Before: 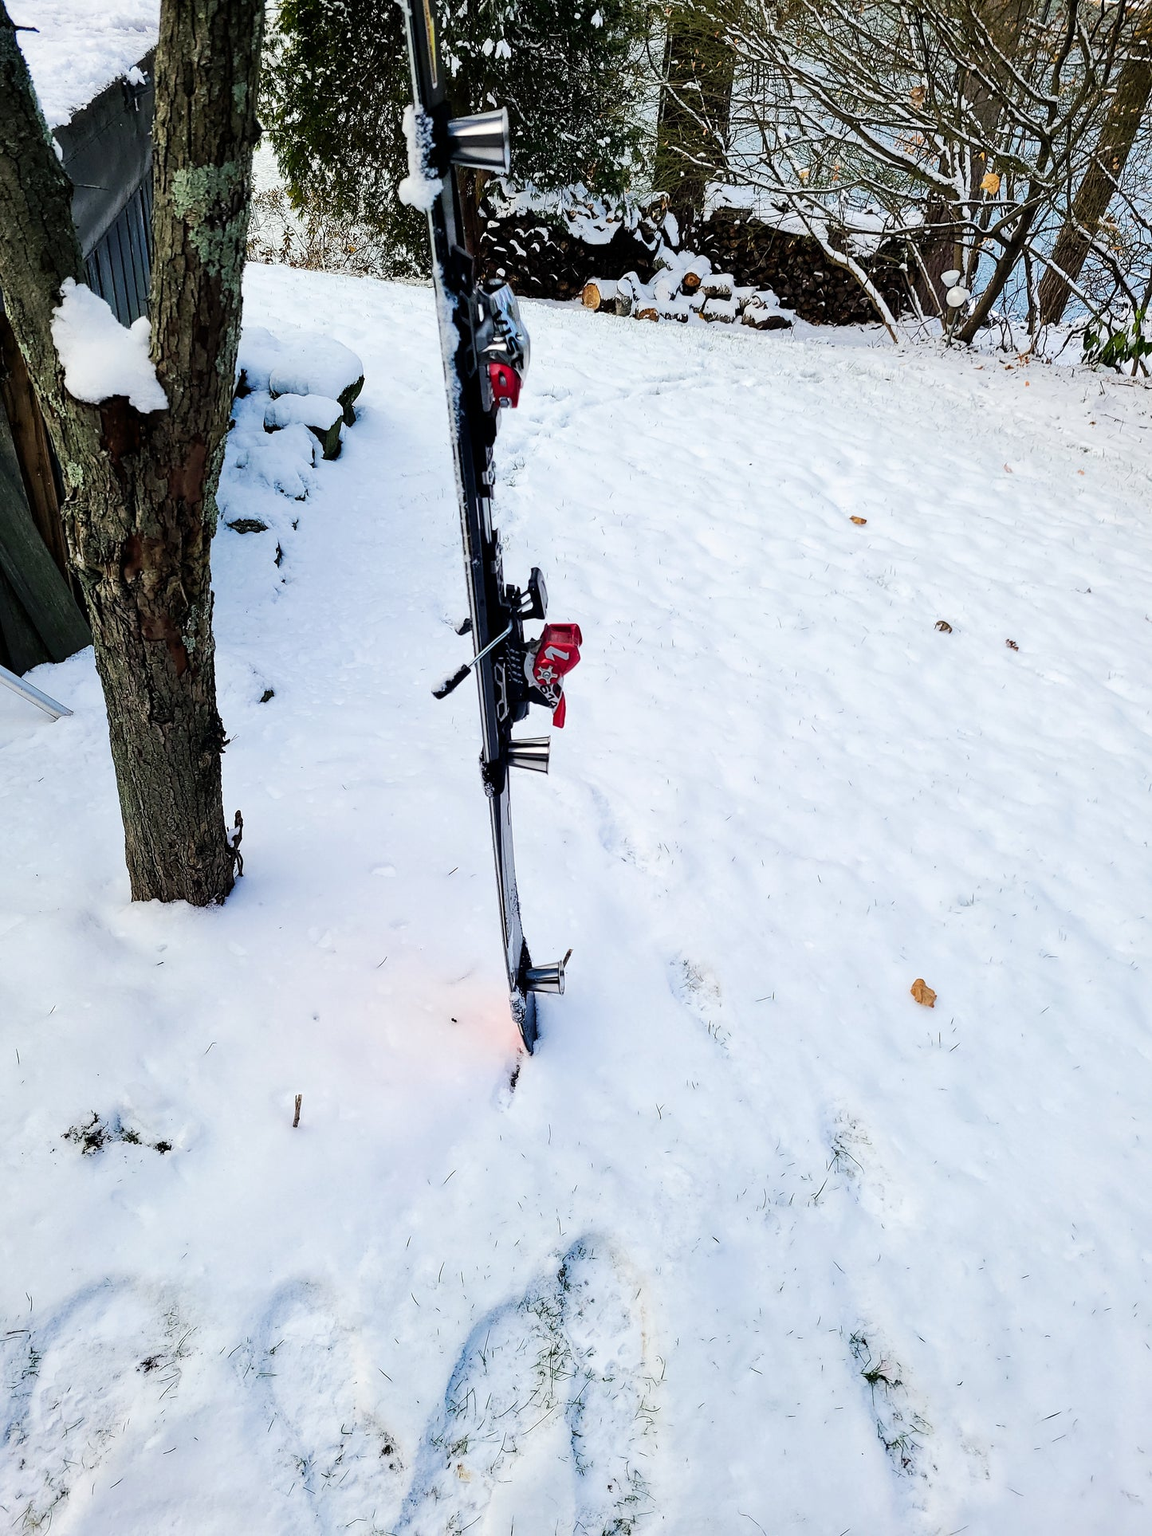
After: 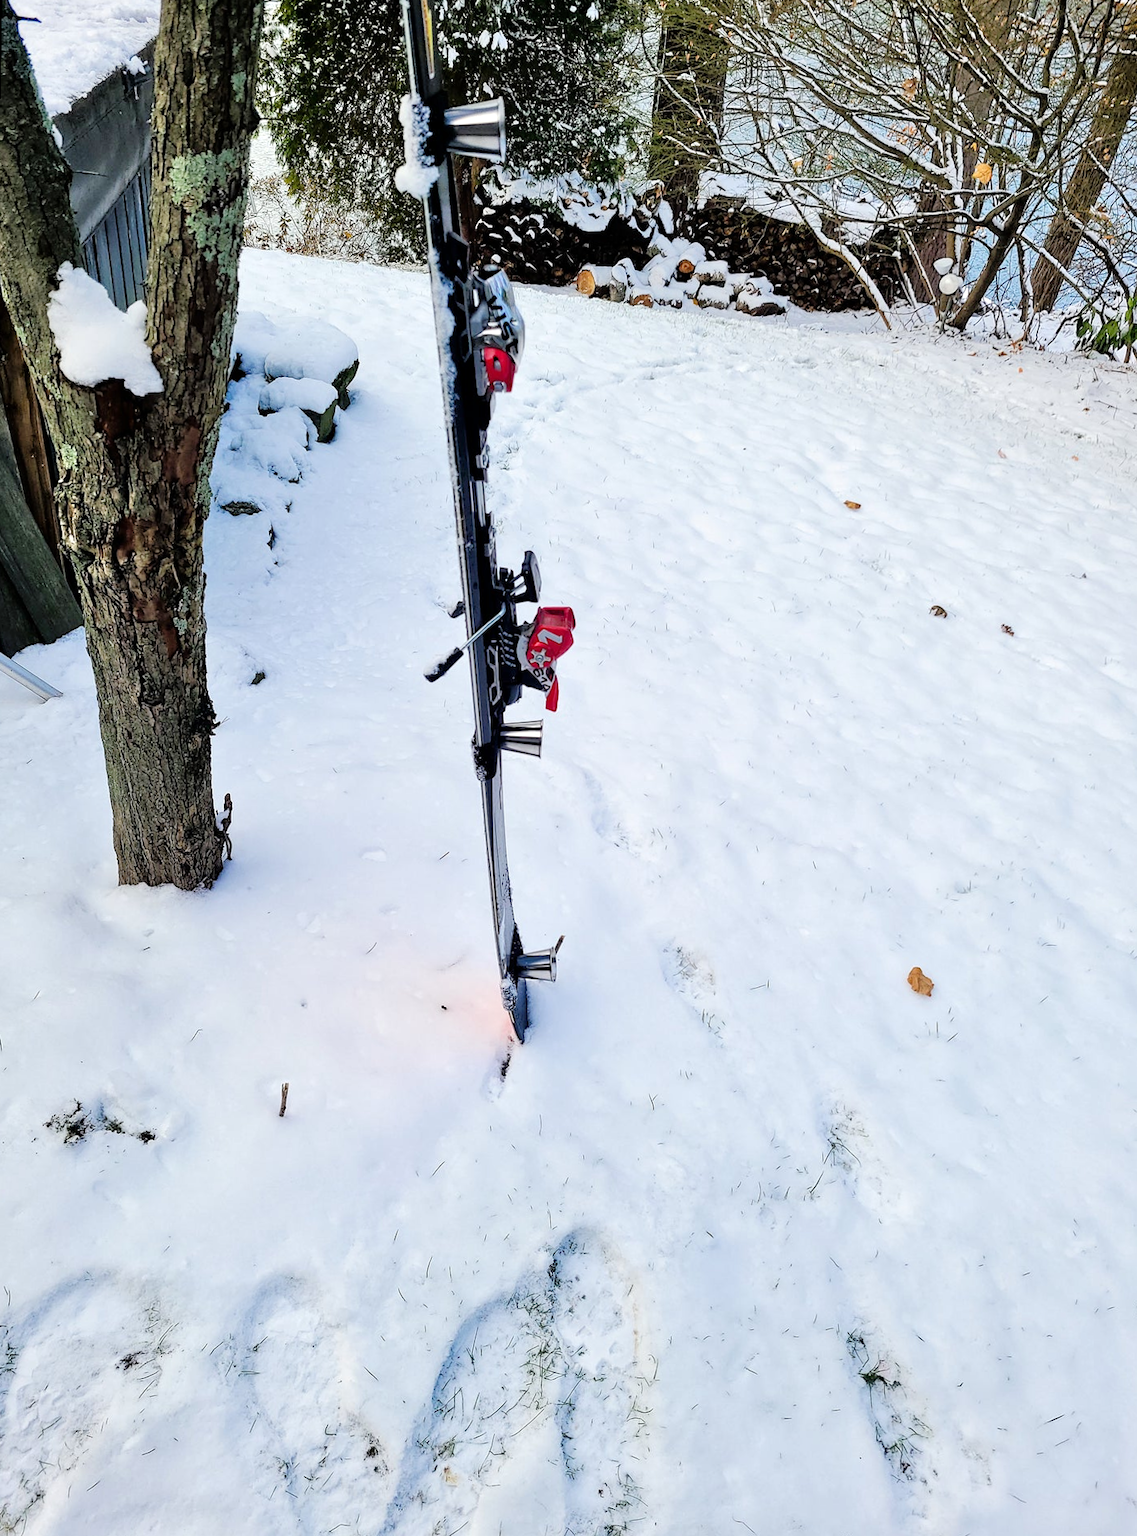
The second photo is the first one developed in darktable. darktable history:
tone equalizer: -7 EV 0.15 EV, -6 EV 0.6 EV, -5 EV 1.15 EV, -4 EV 1.33 EV, -3 EV 1.15 EV, -2 EV 0.6 EV, -1 EV 0.15 EV, mask exposure compensation -0.5 EV
rotate and perspective: rotation 0.226°, lens shift (vertical) -0.042, crop left 0.023, crop right 0.982, crop top 0.006, crop bottom 0.994
